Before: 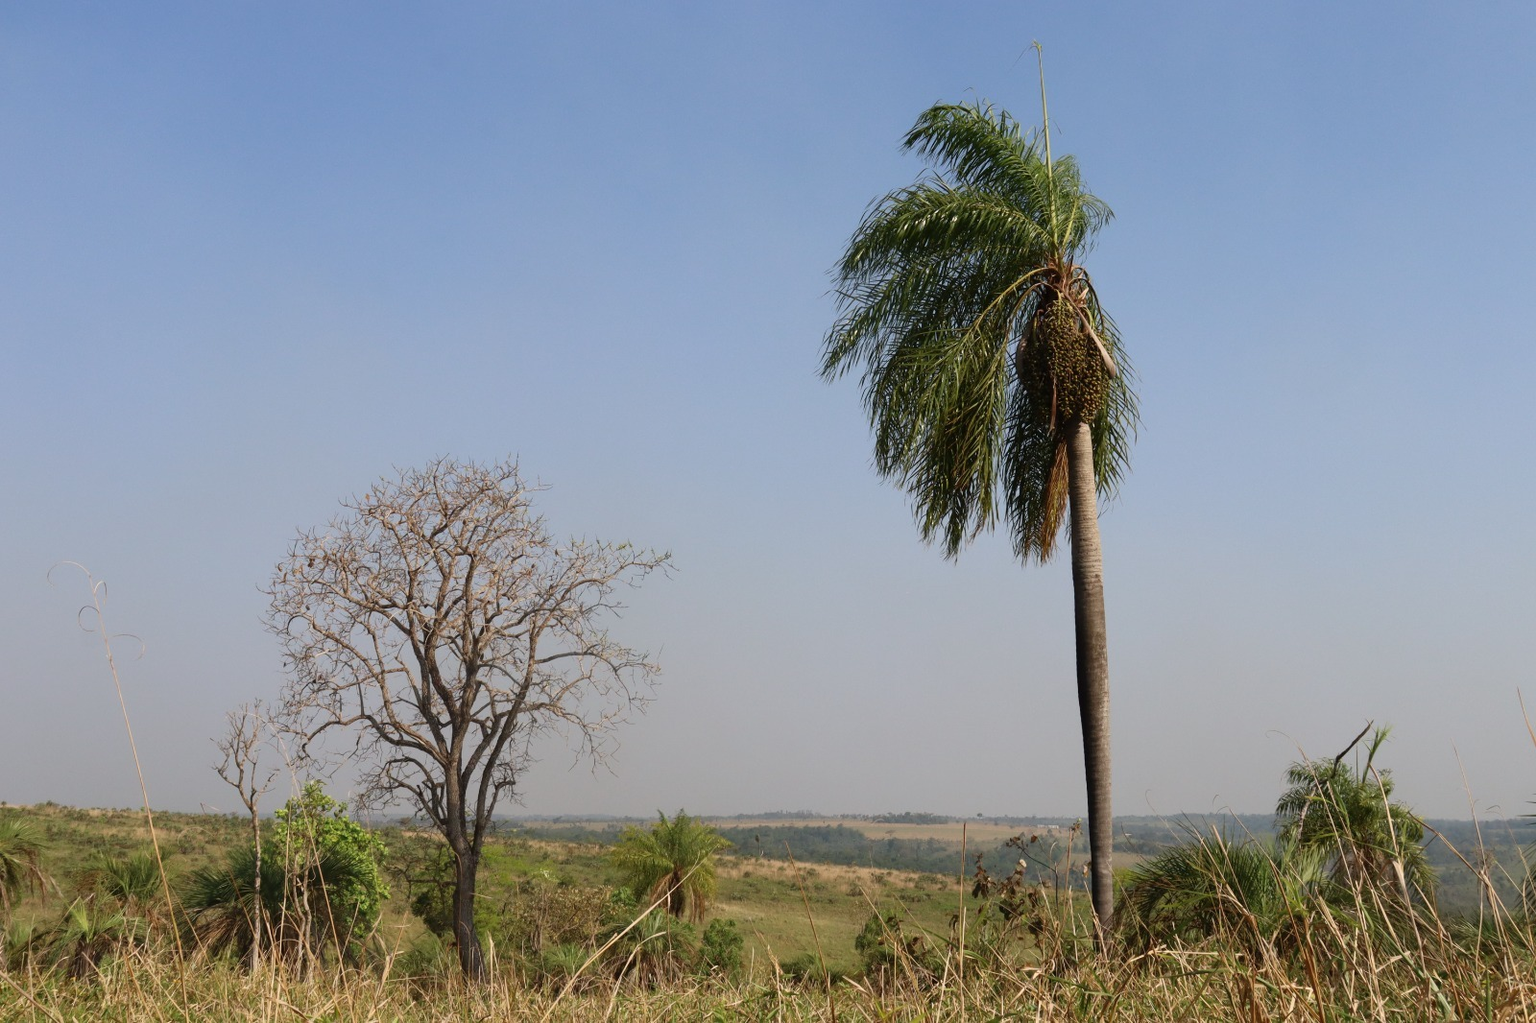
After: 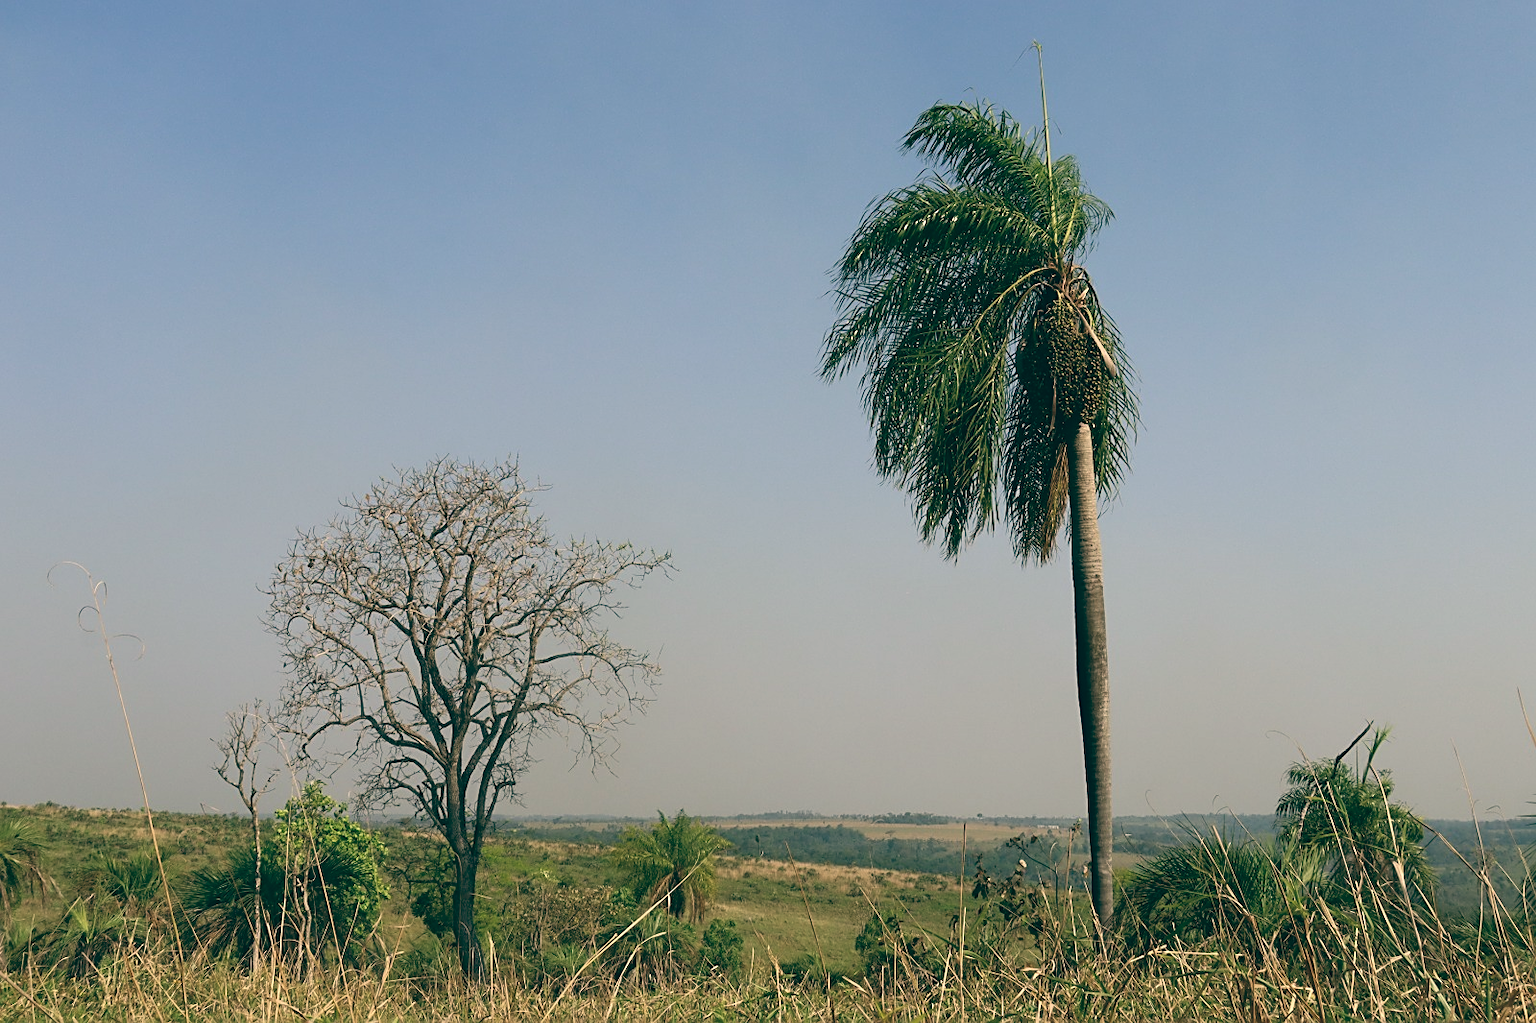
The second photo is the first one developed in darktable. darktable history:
color balance: lift [1.005, 0.99, 1.007, 1.01], gamma [1, 0.979, 1.011, 1.021], gain [0.923, 1.098, 1.025, 0.902], input saturation 90.45%, contrast 7.73%, output saturation 105.91%
sharpen: on, module defaults
